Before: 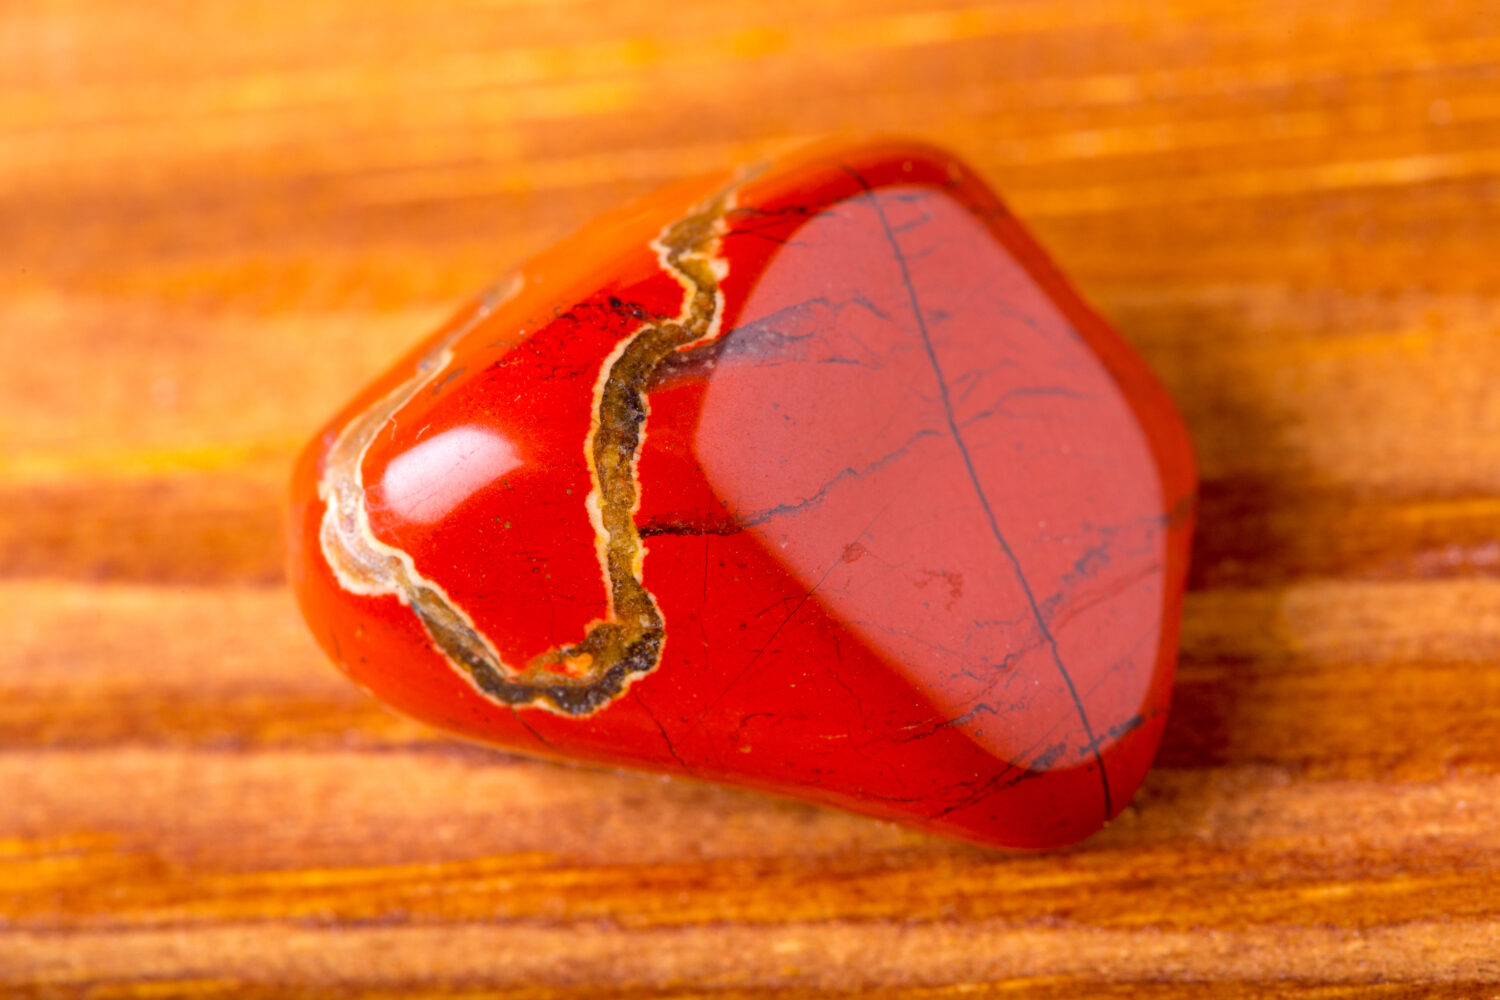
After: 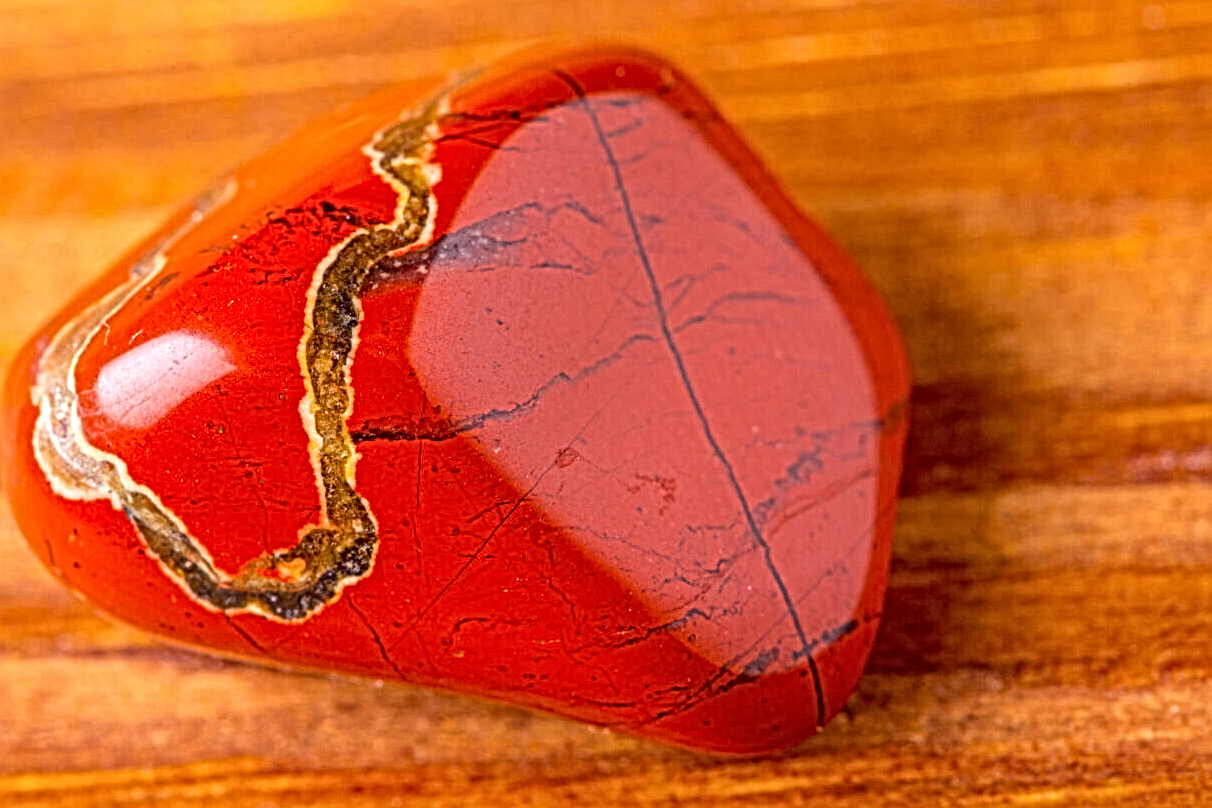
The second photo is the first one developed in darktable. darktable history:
local contrast: mode bilateral grid, contrast 20, coarseness 3, detail 300%, midtone range 0.2
crop: left 19.159%, top 9.58%, bottom 9.58%
